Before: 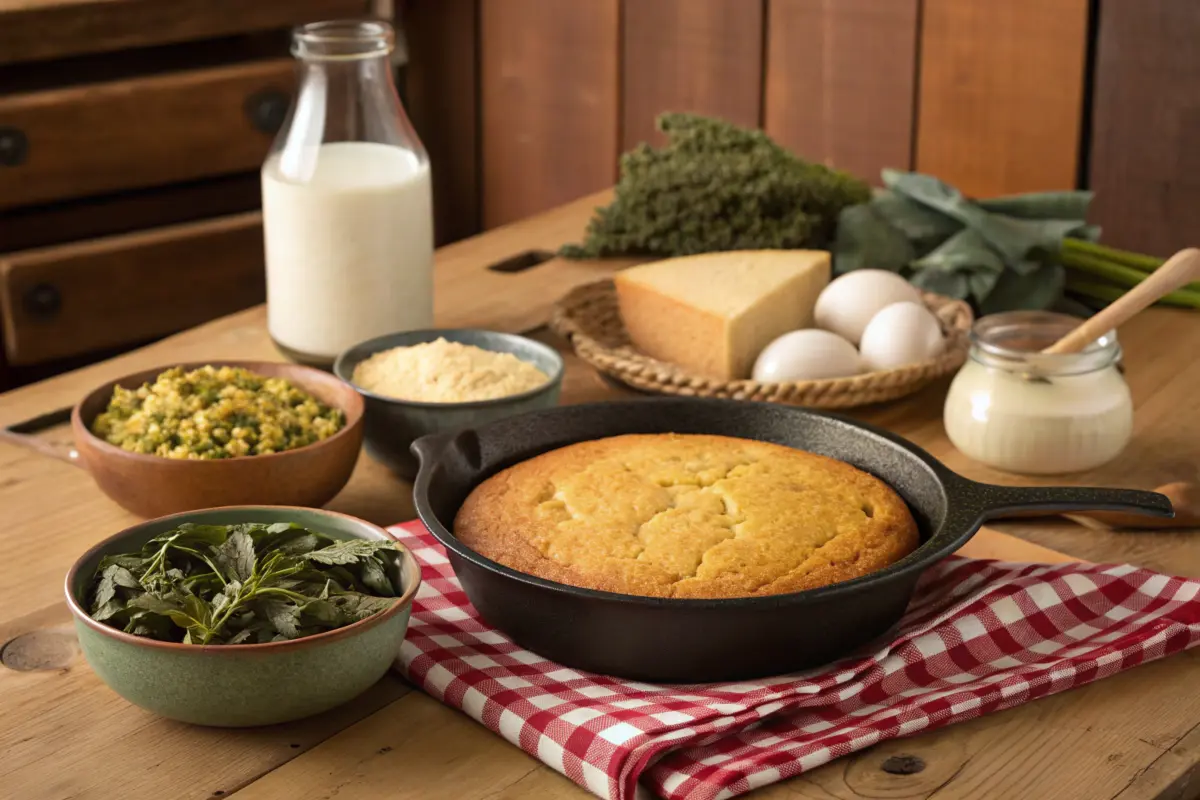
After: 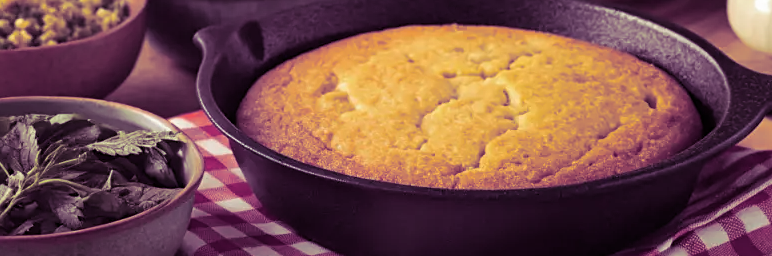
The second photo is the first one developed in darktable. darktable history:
split-toning: shadows › hue 277.2°, shadows › saturation 0.74
crop: left 18.091%, top 51.13%, right 17.525%, bottom 16.85%
sharpen: amount 0.2
